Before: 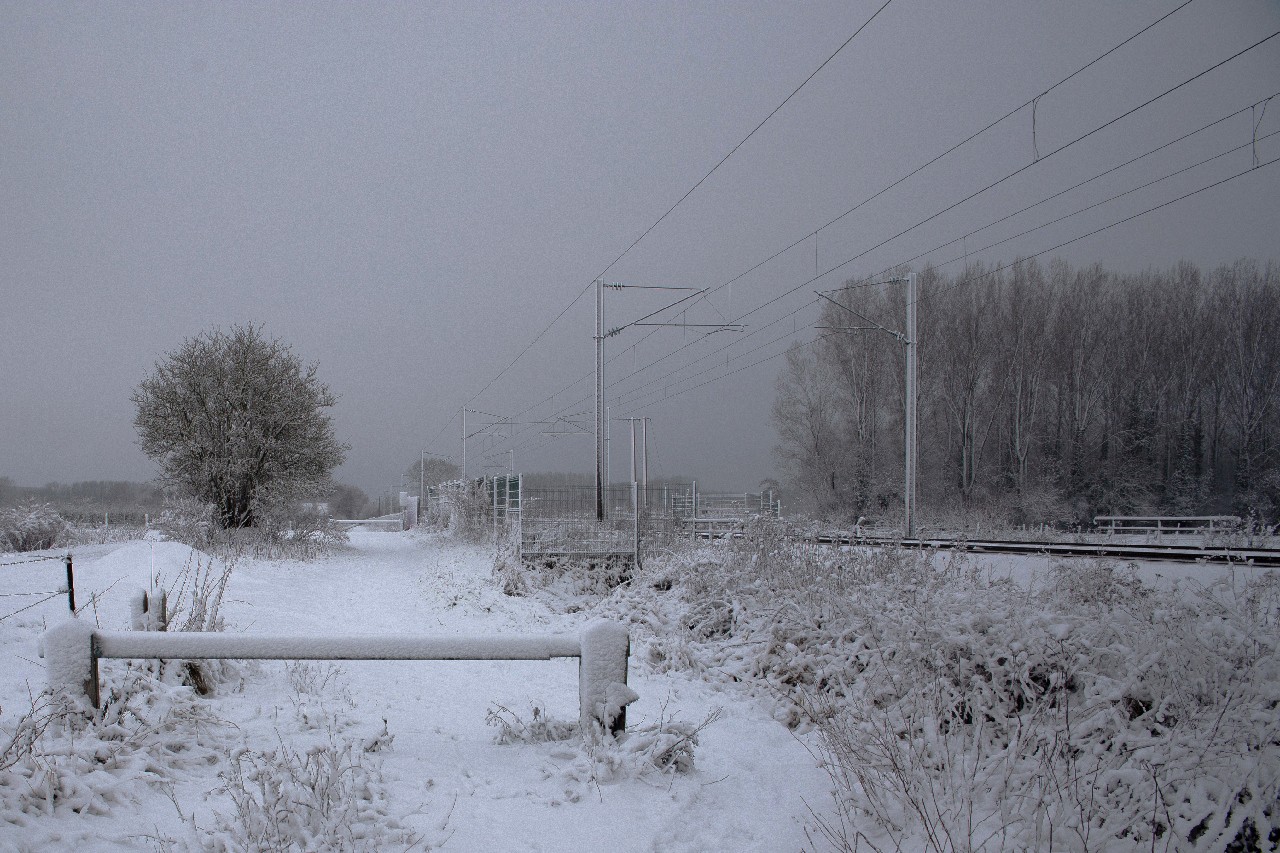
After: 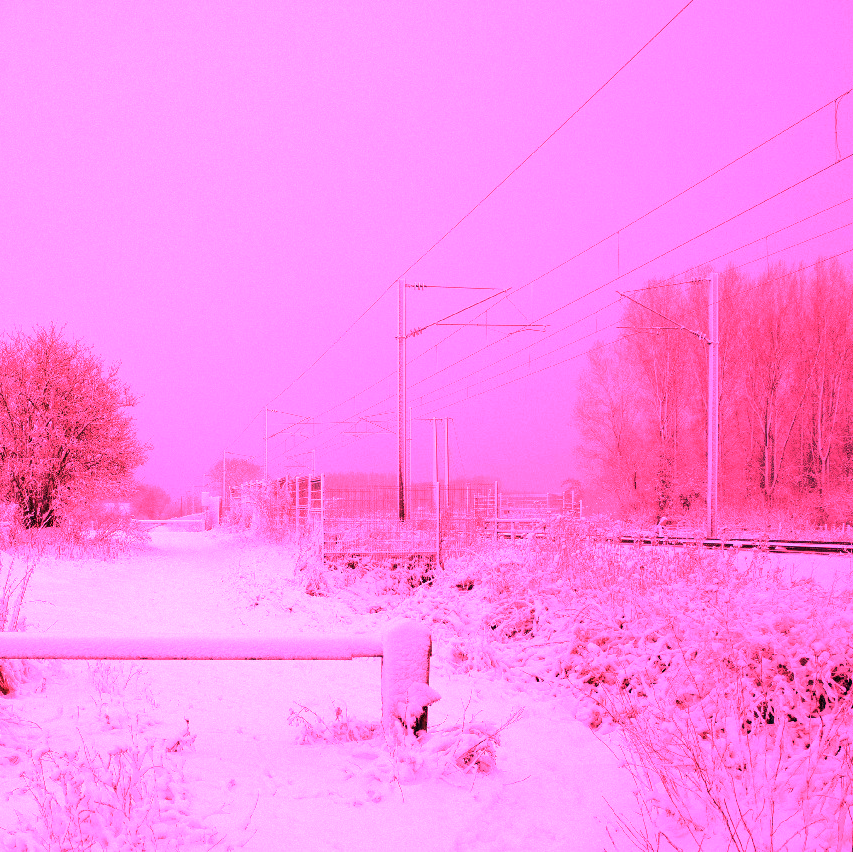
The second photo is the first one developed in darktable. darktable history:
white balance: red 4.26, blue 1.802
crop and rotate: left 15.546%, right 17.787%
